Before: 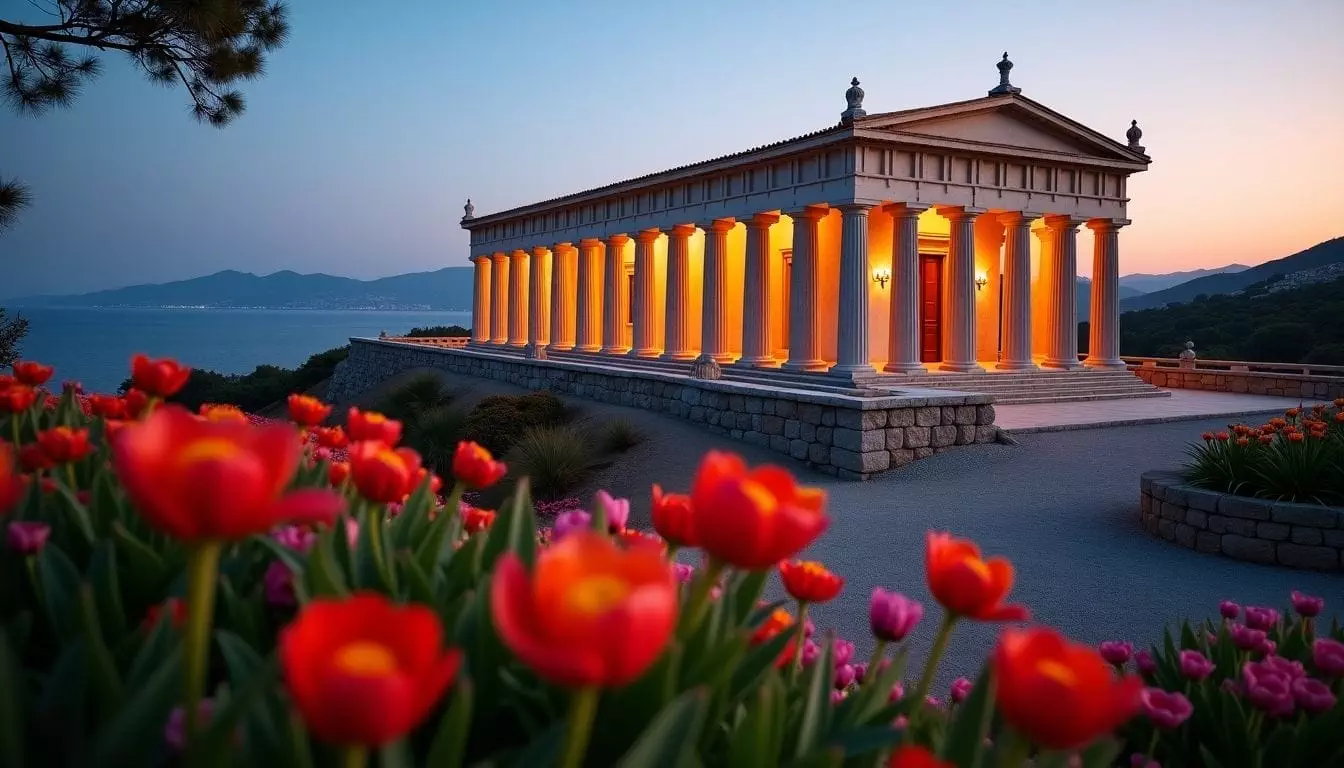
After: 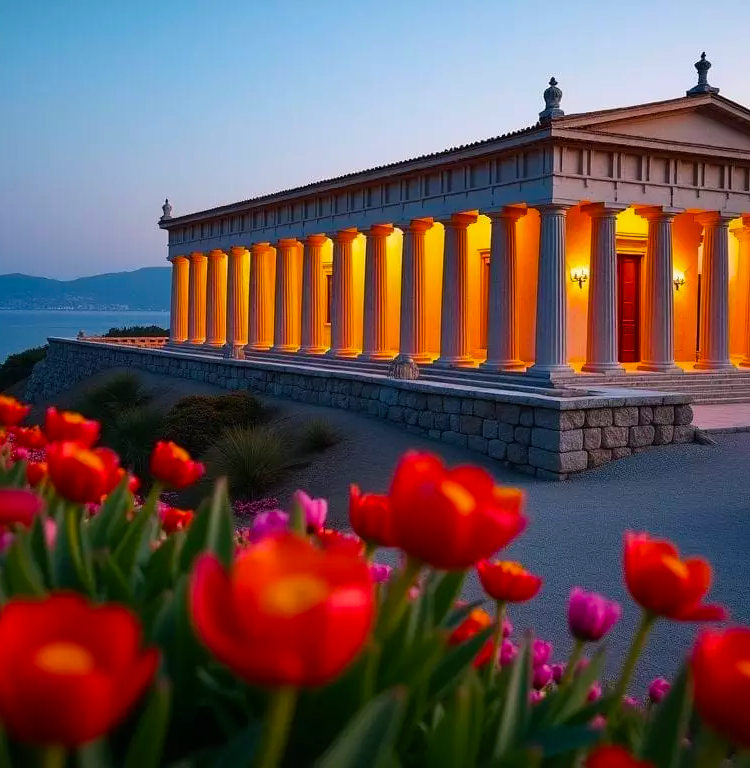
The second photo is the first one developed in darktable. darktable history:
crop and rotate: left 22.512%, right 21.622%
contrast equalizer: octaves 7, y [[0.5, 0.5, 0.544, 0.569, 0.5, 0.5], [0.5 ×6], [0.5 ×6], [0 ×6], [0 ×6]], mix -0.311
color balance rgb: shadows lift › luminance -4.782%, shadows lift › chroma 1.201%, shadows lift › hue 218.53°, perceptual saturation grading › global saturation 30.073%
